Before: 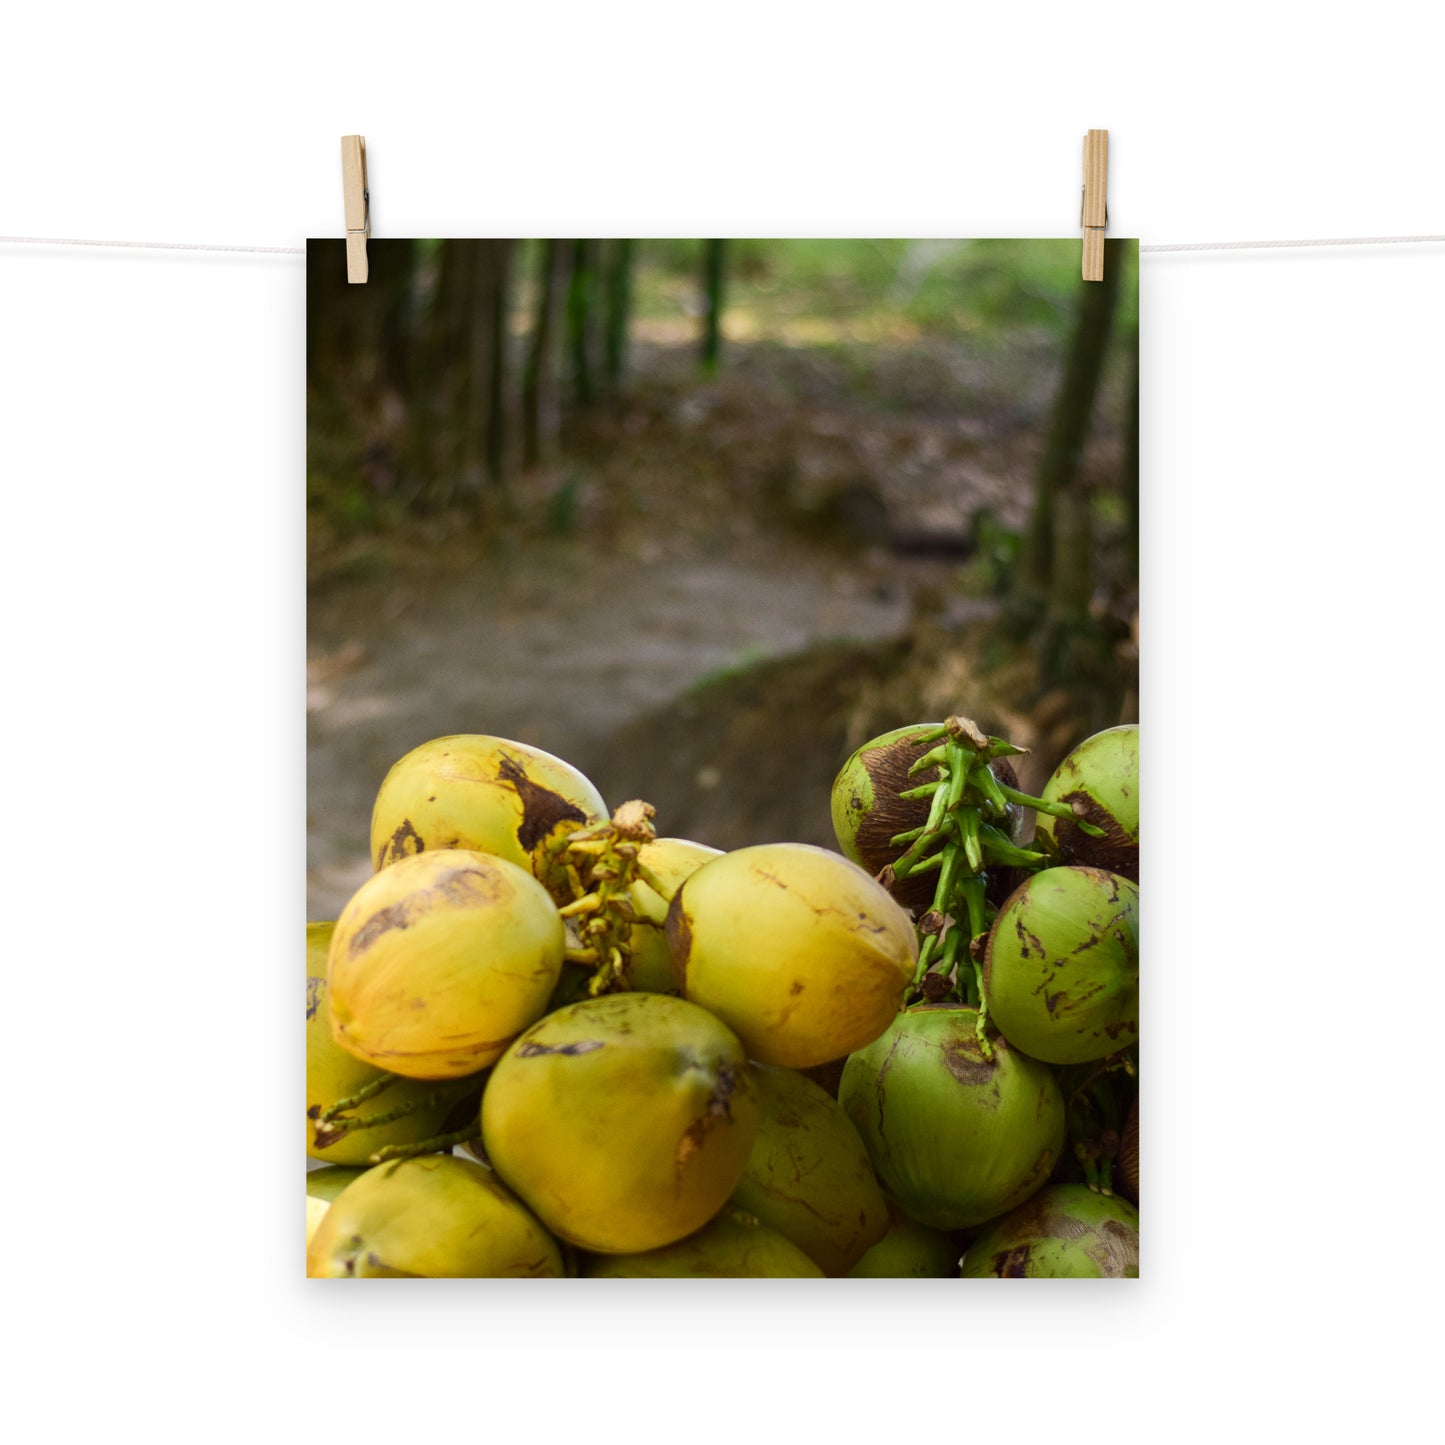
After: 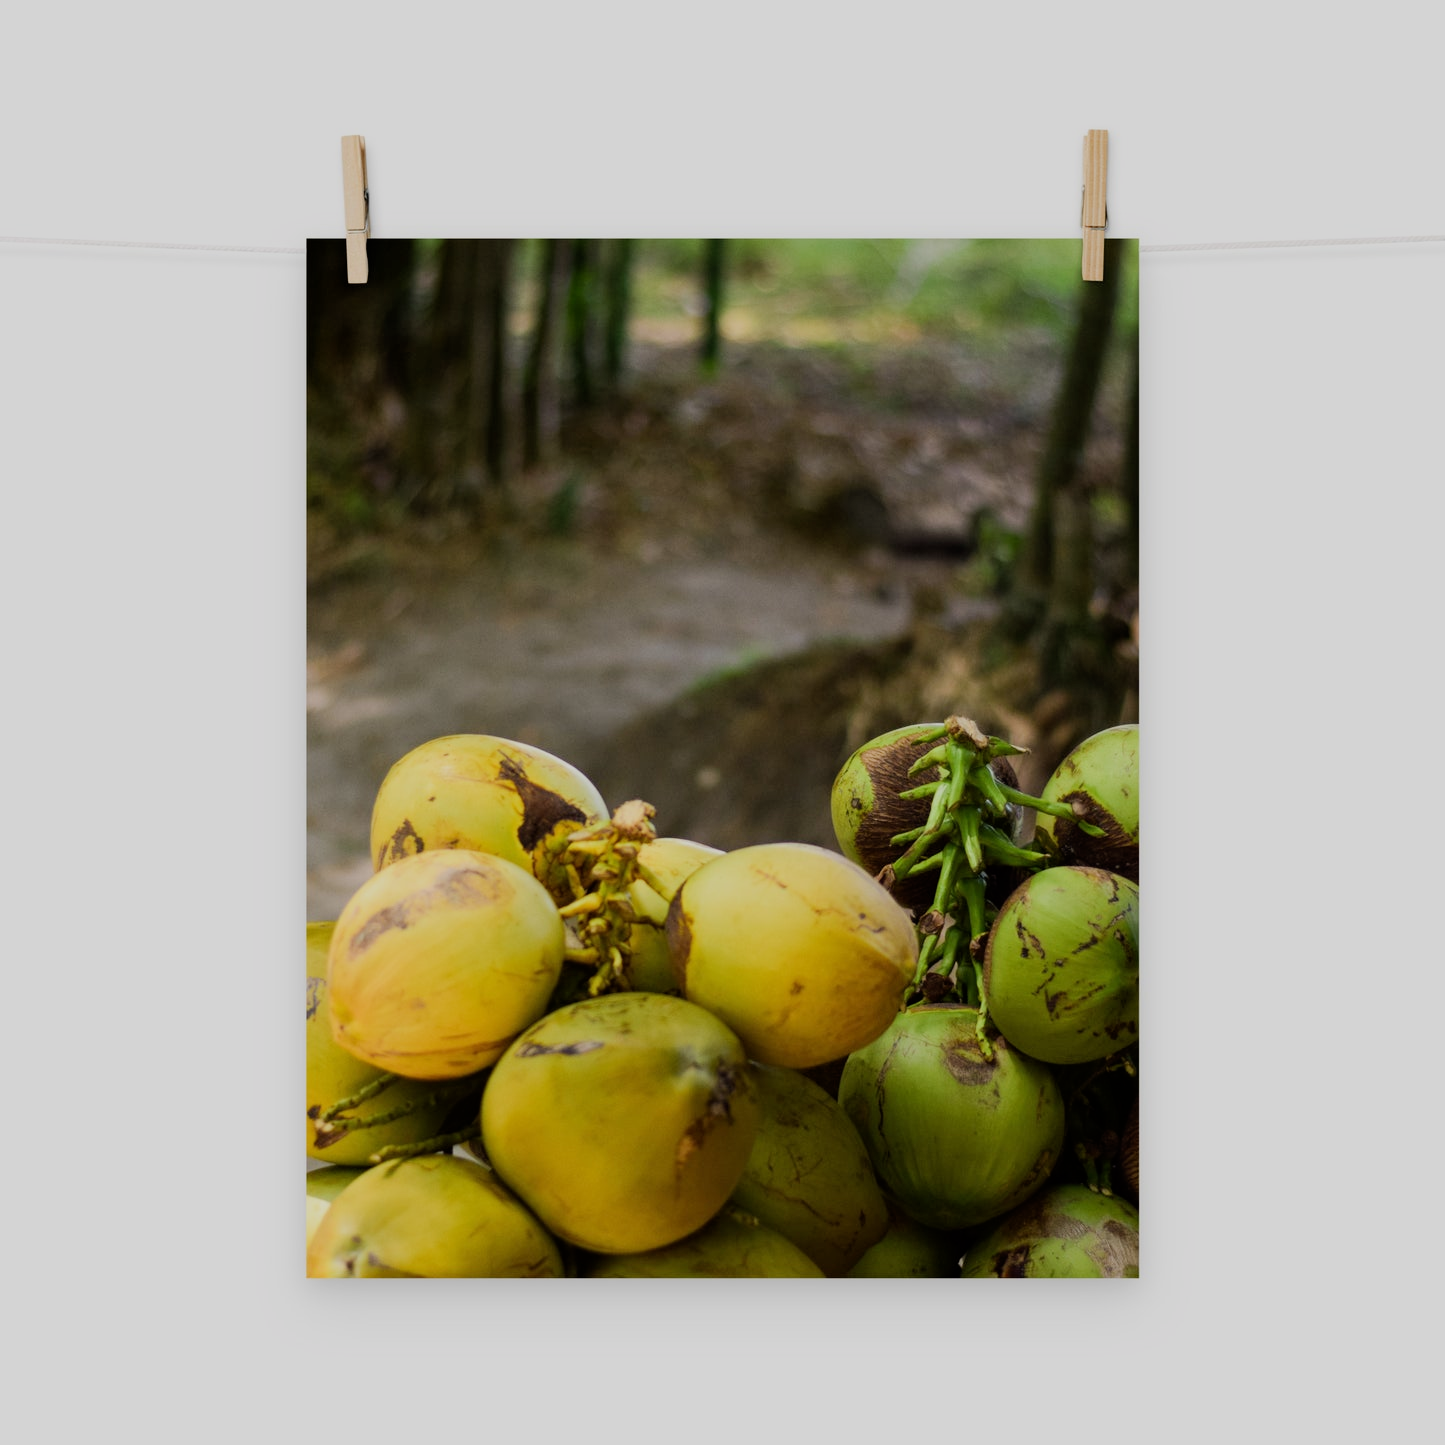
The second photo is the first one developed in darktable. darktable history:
filmic rgb: black relative exposure -7.65 EV, white relative exposure 4.56 EV, threshold 5.95 EV, hardness 3.61, contrast 0.992, enable highlight reconstruction true
